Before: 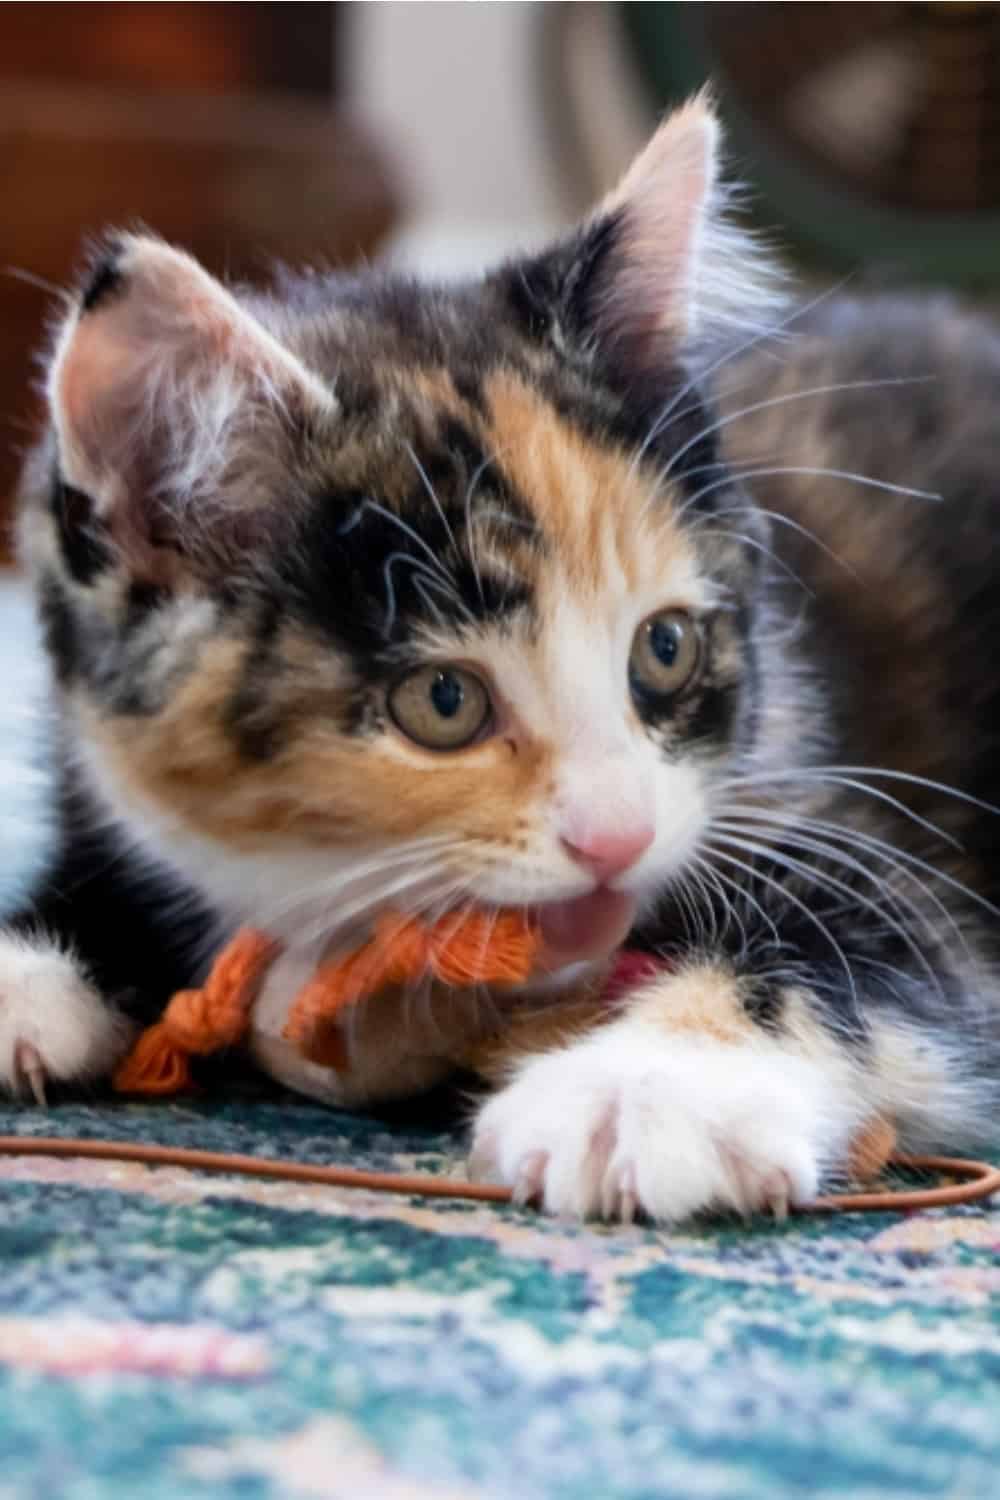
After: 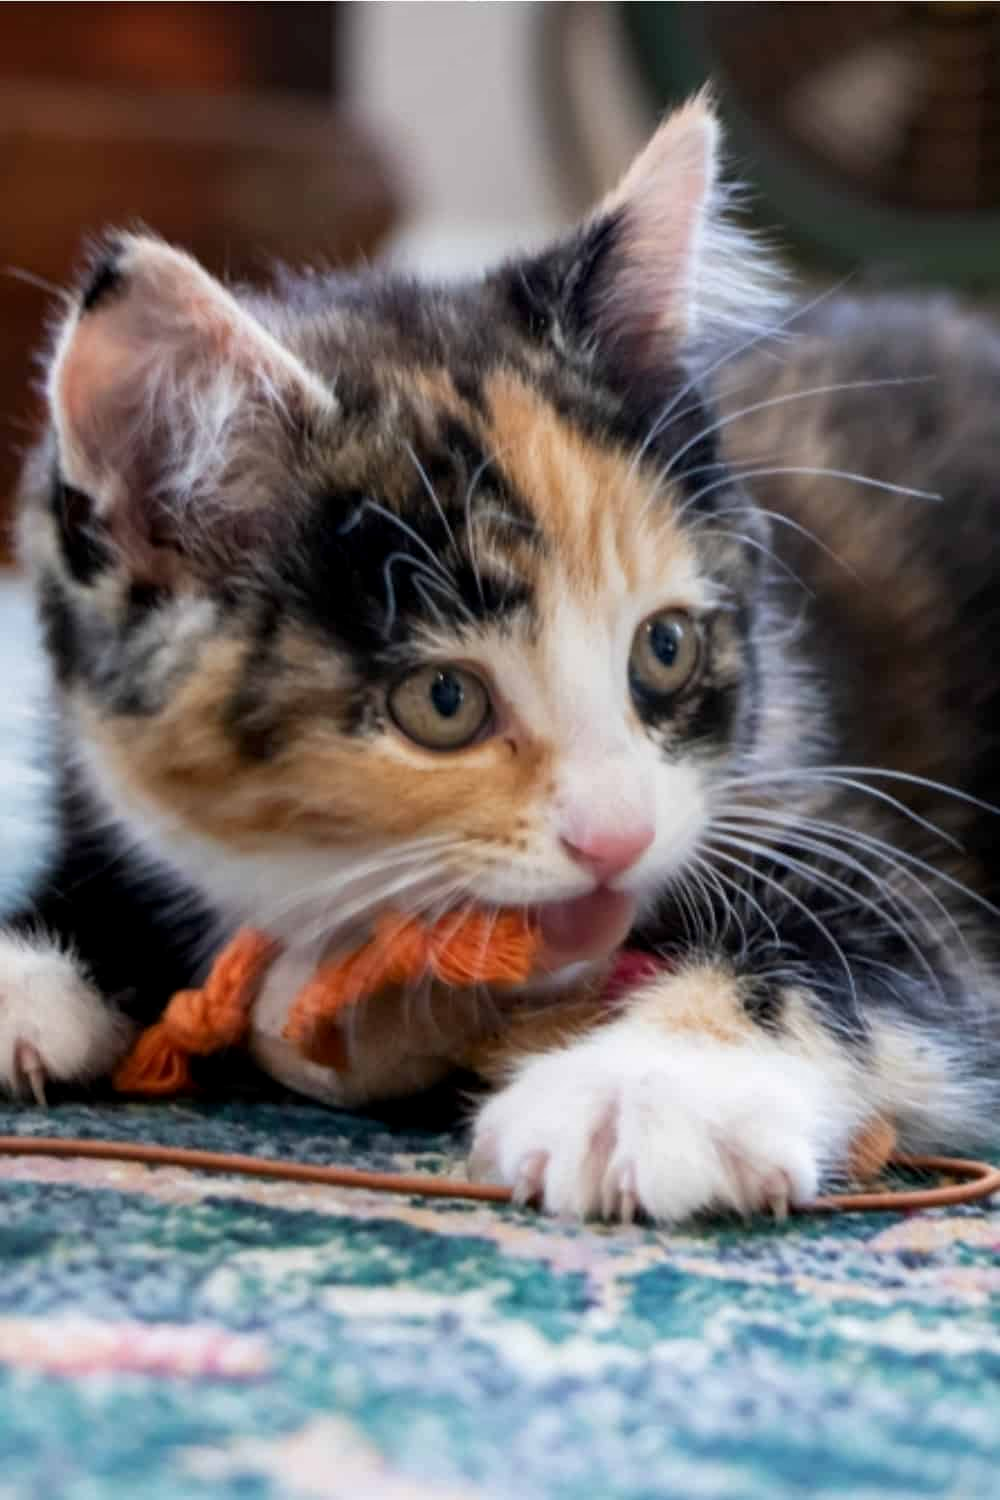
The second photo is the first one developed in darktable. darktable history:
exposure: black level correction 0, compensate exposure bias true, compensate highlight preservation false
local contrast: highlights 61%, shadows 106%, detail 107%, midtone range 0.529
